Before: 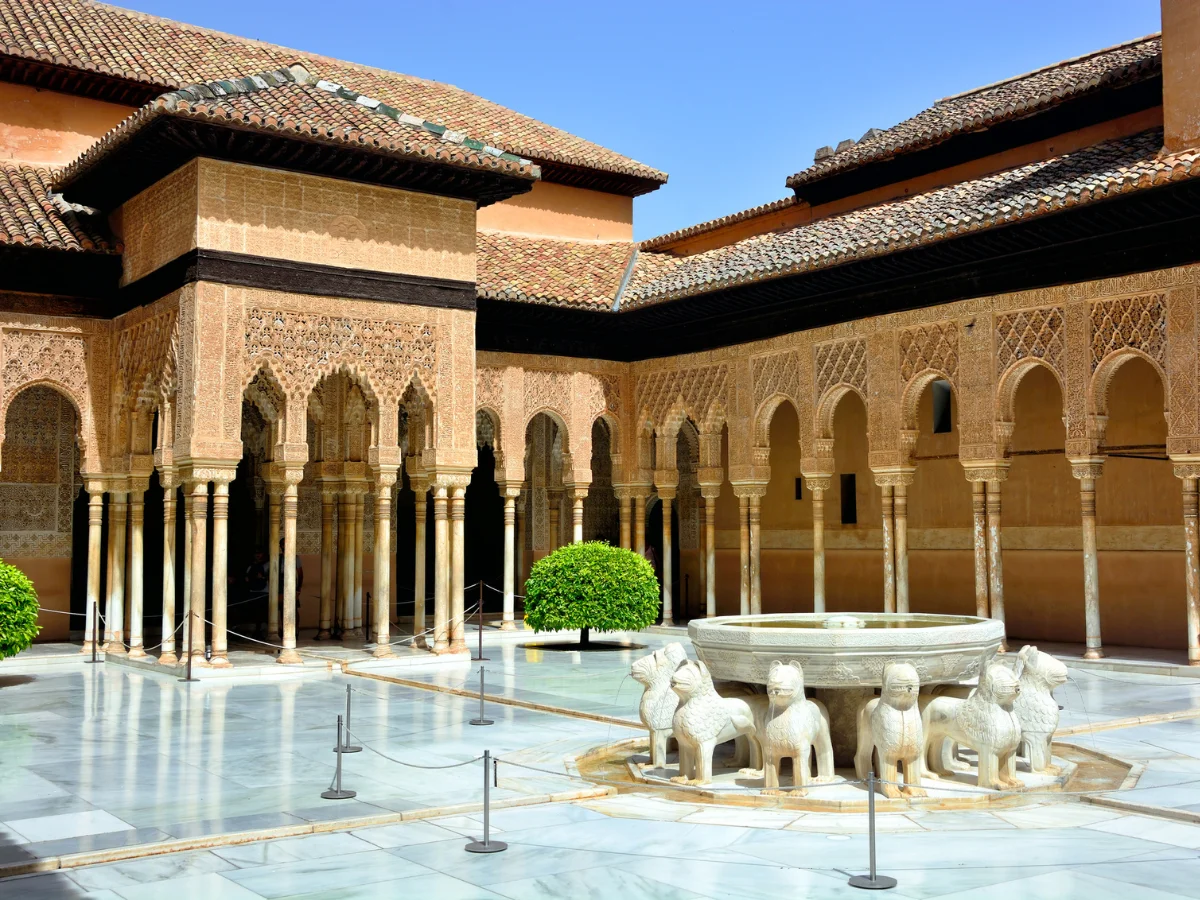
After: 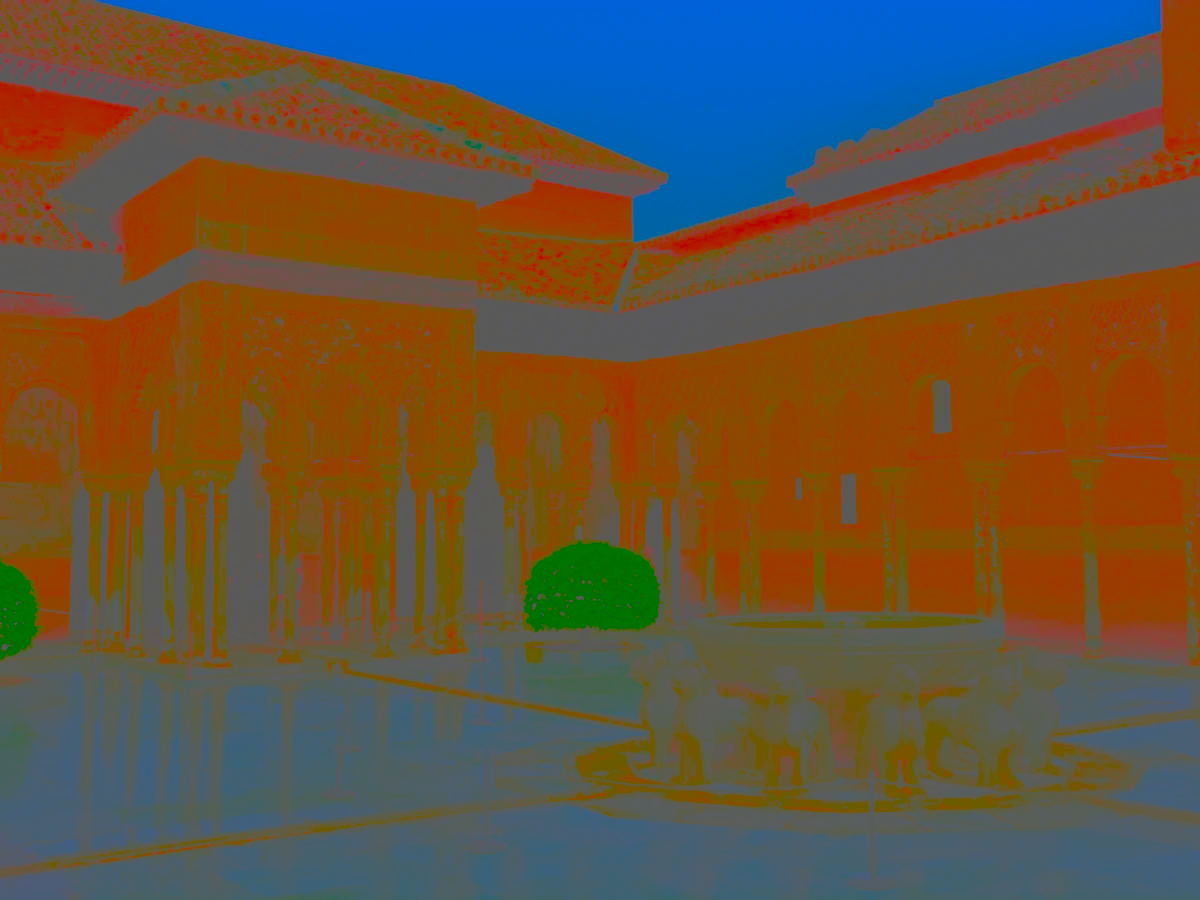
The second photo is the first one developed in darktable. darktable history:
tone curve: curves: ch0 [(0, 0) (0.087, 0.054) (0.281, 0.245) (0.506, 0.526) (0.8, 0.824) (0.994, 0.955)]; ch1 [(0, 0) (0.27, 0.195) (0.406, 0.435) (0.452, 0.474) (0.495, 0.5) (0.514, 0.508) (0.563, 0.584) (0.654, 0.689) (1, 1)]; ch2 [(0, 0) (0.269, 0.299) (0.459, 0.441) (0.498, 0.499) (0.523, 0.52) (0.551, 0.549) (0.633, 0.625) (0.659, 0.681) (0.718, 0.764) (1, 1)], color space Lab, independent channels, preserve colors none
contrast brightness saturation: contrast -0.99, brightness -0.17, saturation 0.75
